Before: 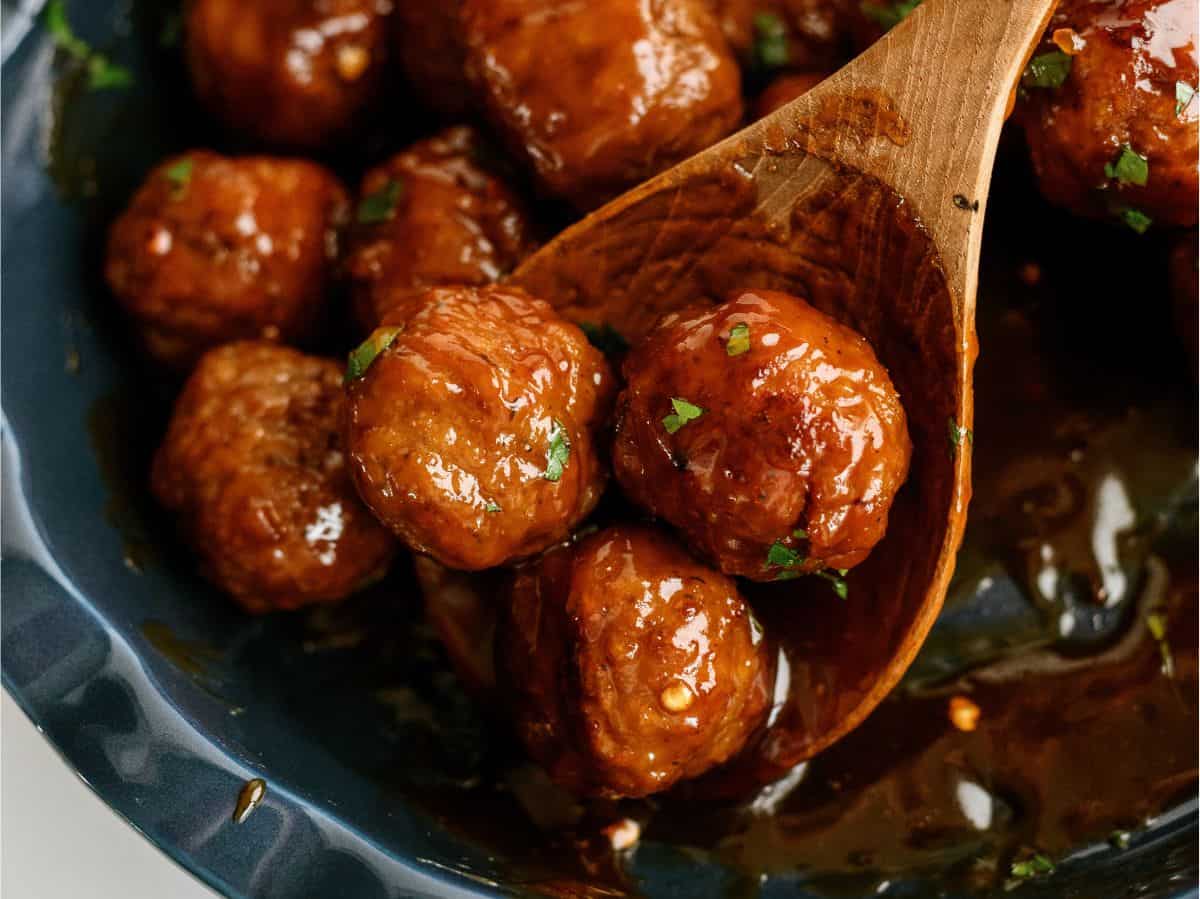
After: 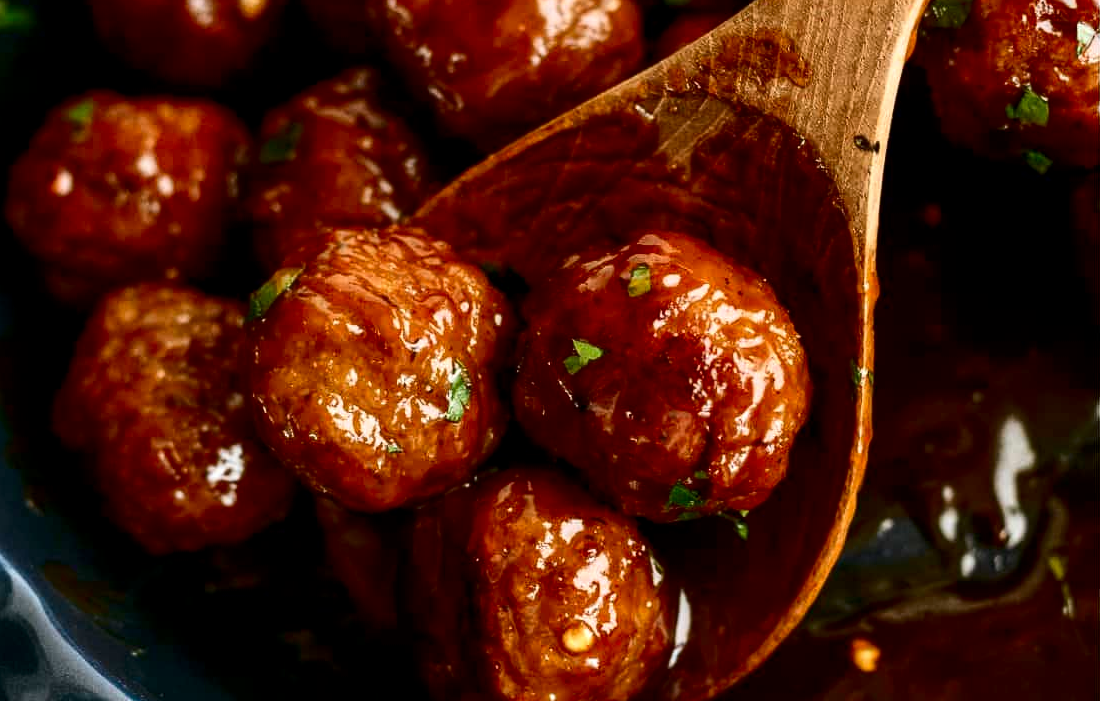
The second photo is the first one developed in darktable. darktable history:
local contrast: highlights 106%, shadows 99%, detail 120%, midtone range 0.2
contrast brightness saturation: contrast 0.204, brightness -0.105, saturation 0.1
crop: left 8.251%, top 6.58%, bottom 15.374%
